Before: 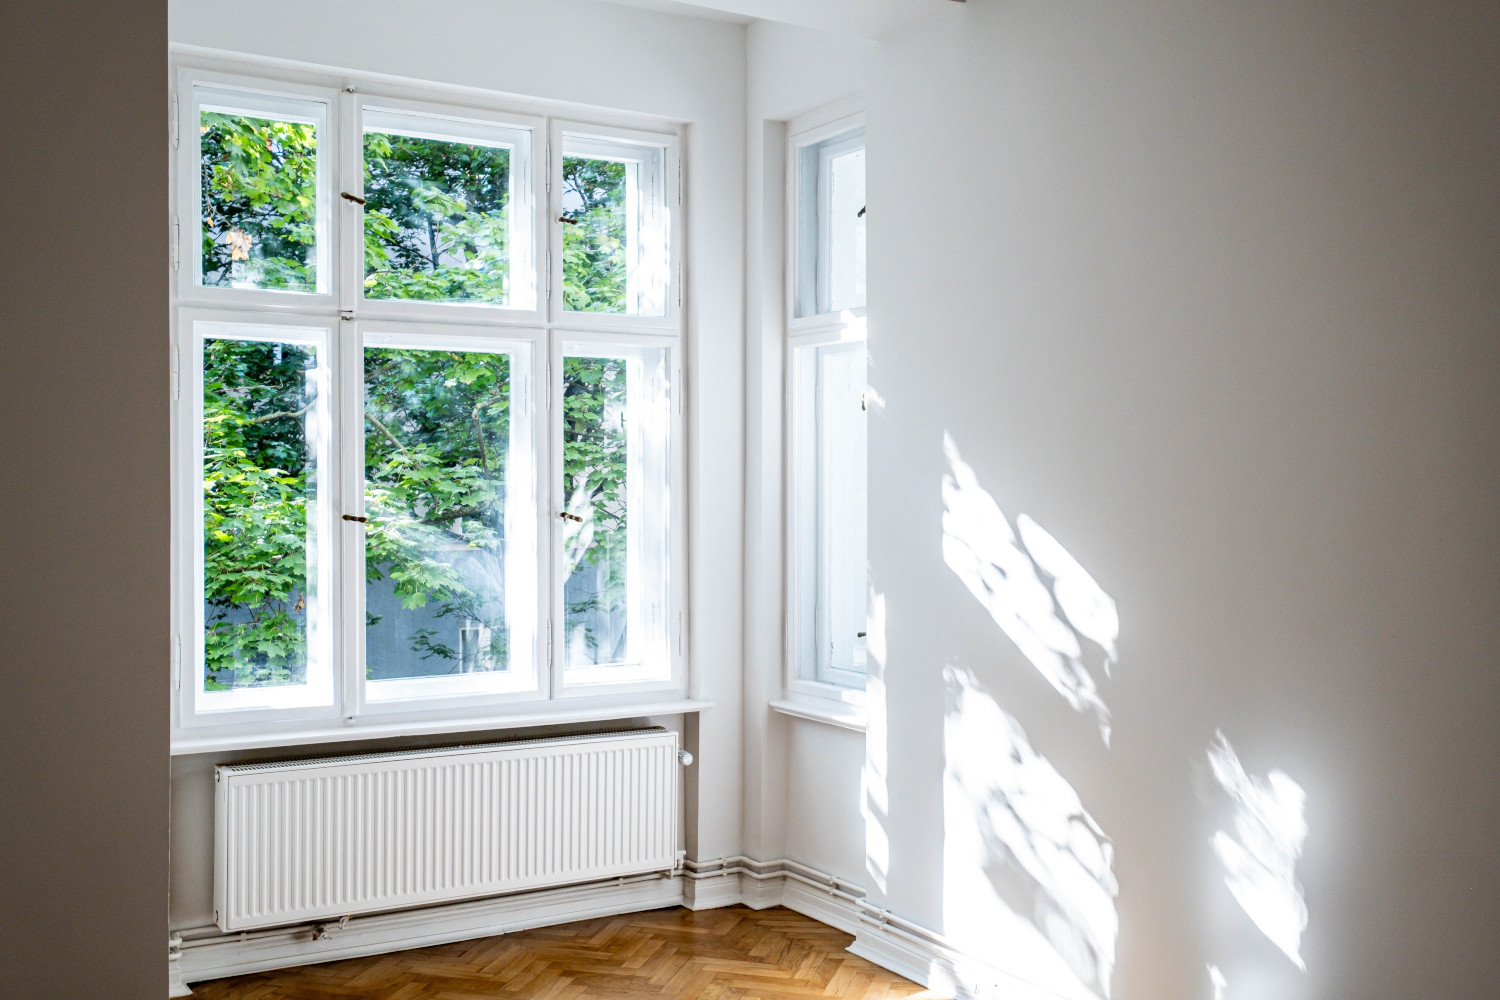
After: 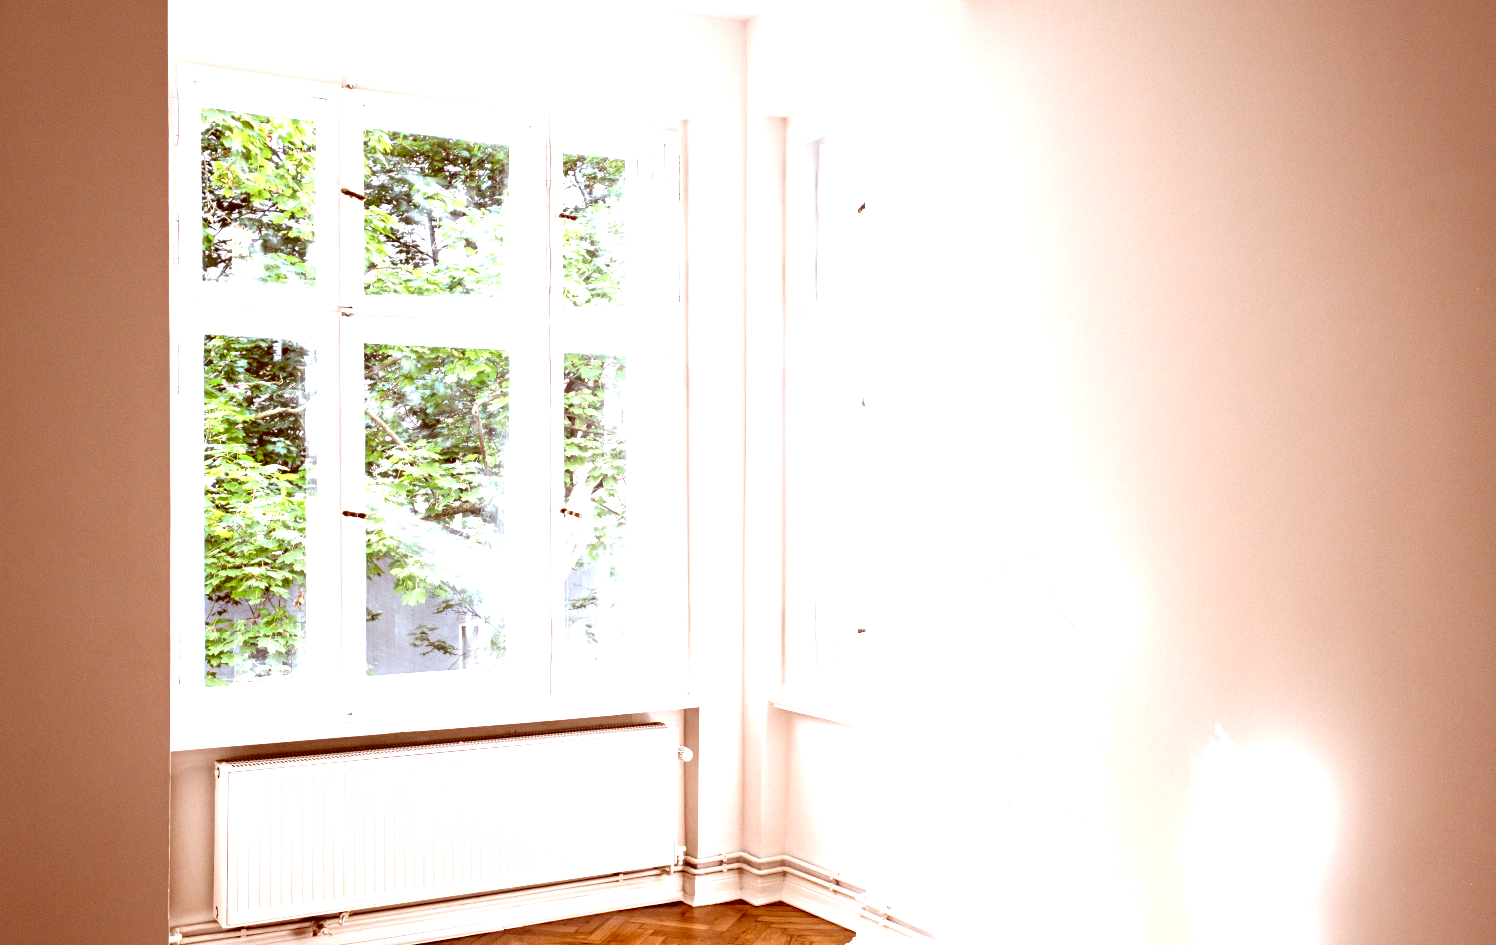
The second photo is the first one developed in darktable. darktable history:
crop: top 0.448%, right 0.264%, bottom 5.045%
exposure: black level correction 0, exposure 1.2 EV, compensate highlight preservation false
color correction: highlights a* 9.03, highlights b* 8.71, shadows a* 40, shadows b* 40, saturation 0.8
white balance: emerald 1
